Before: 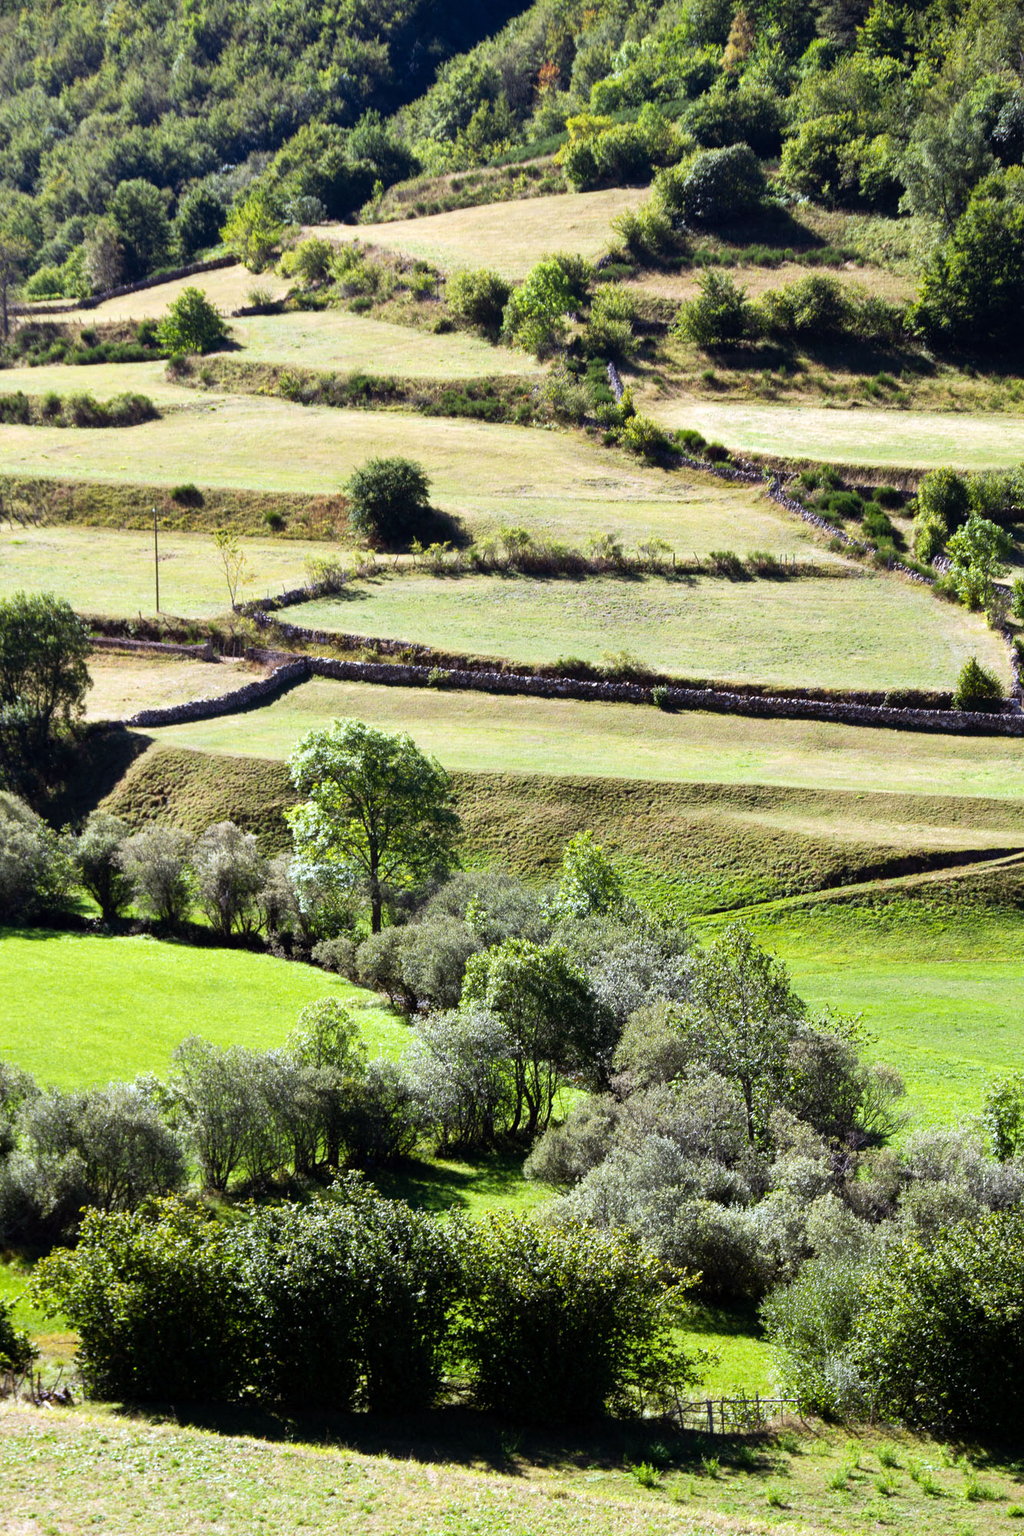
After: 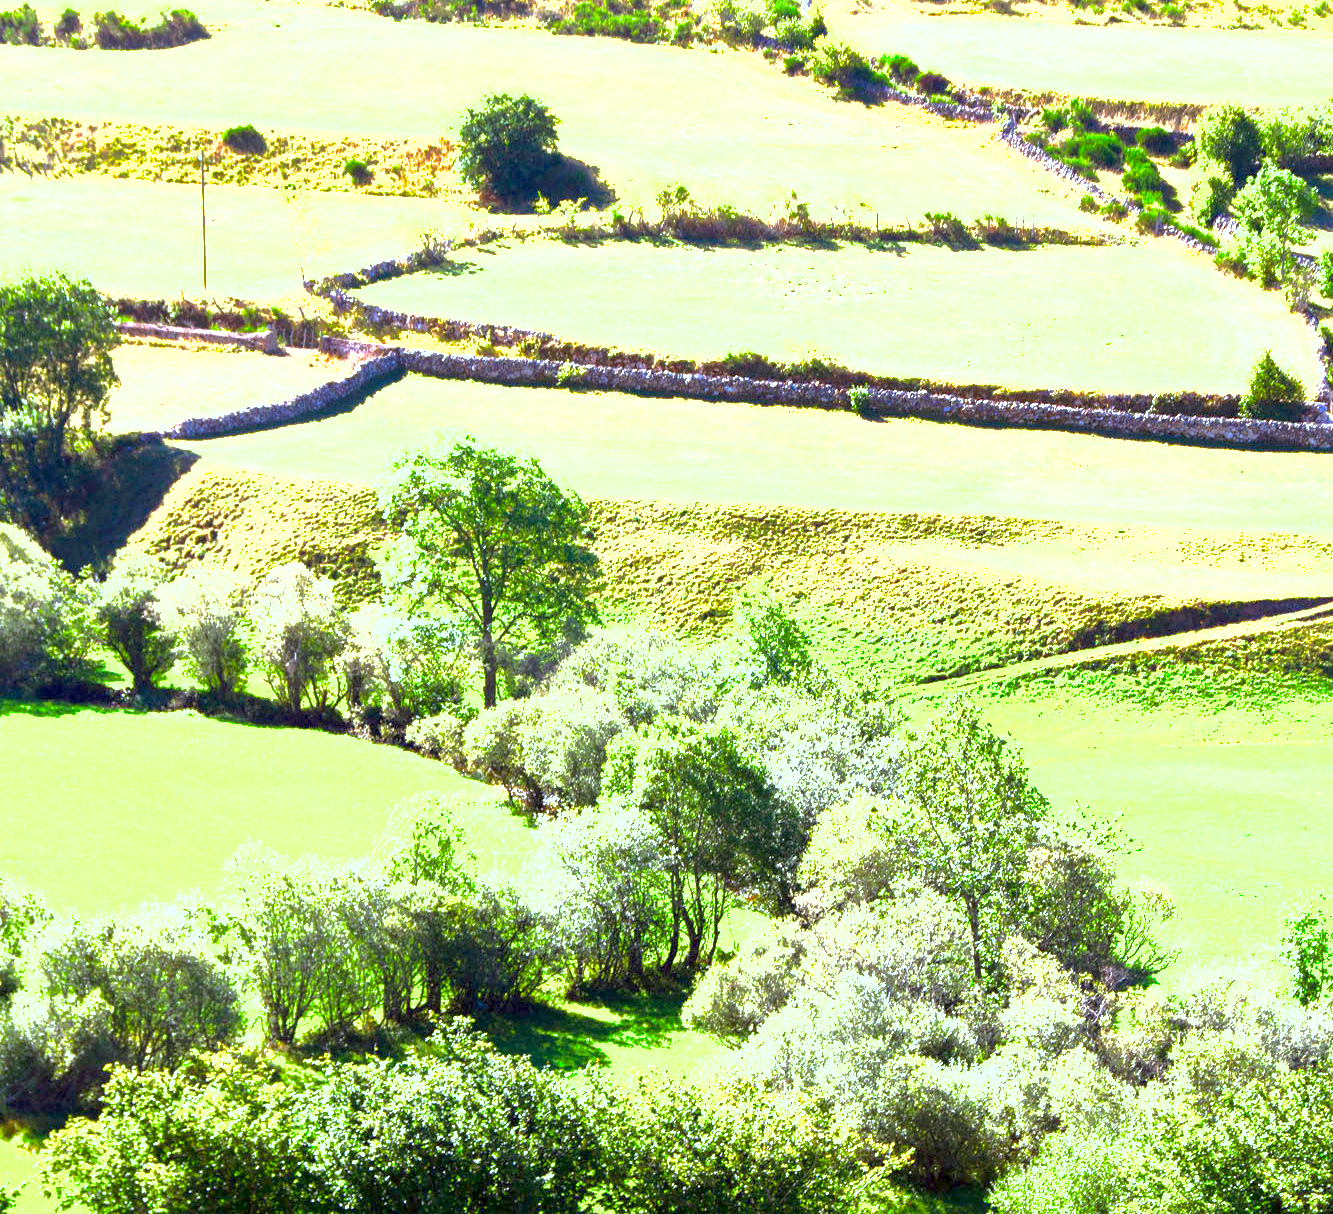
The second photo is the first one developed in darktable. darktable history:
exposure: exposure 2.207 EV, compensate highlight preservation false
crop and rotate: top 25.357%, bottom 13.942%
contrast brightness saturation: brightness -0.02, saturation 0.35
color correction: highlights a* -6.69, highlights b* 0.49
shadows and highlights: on, module defaults
